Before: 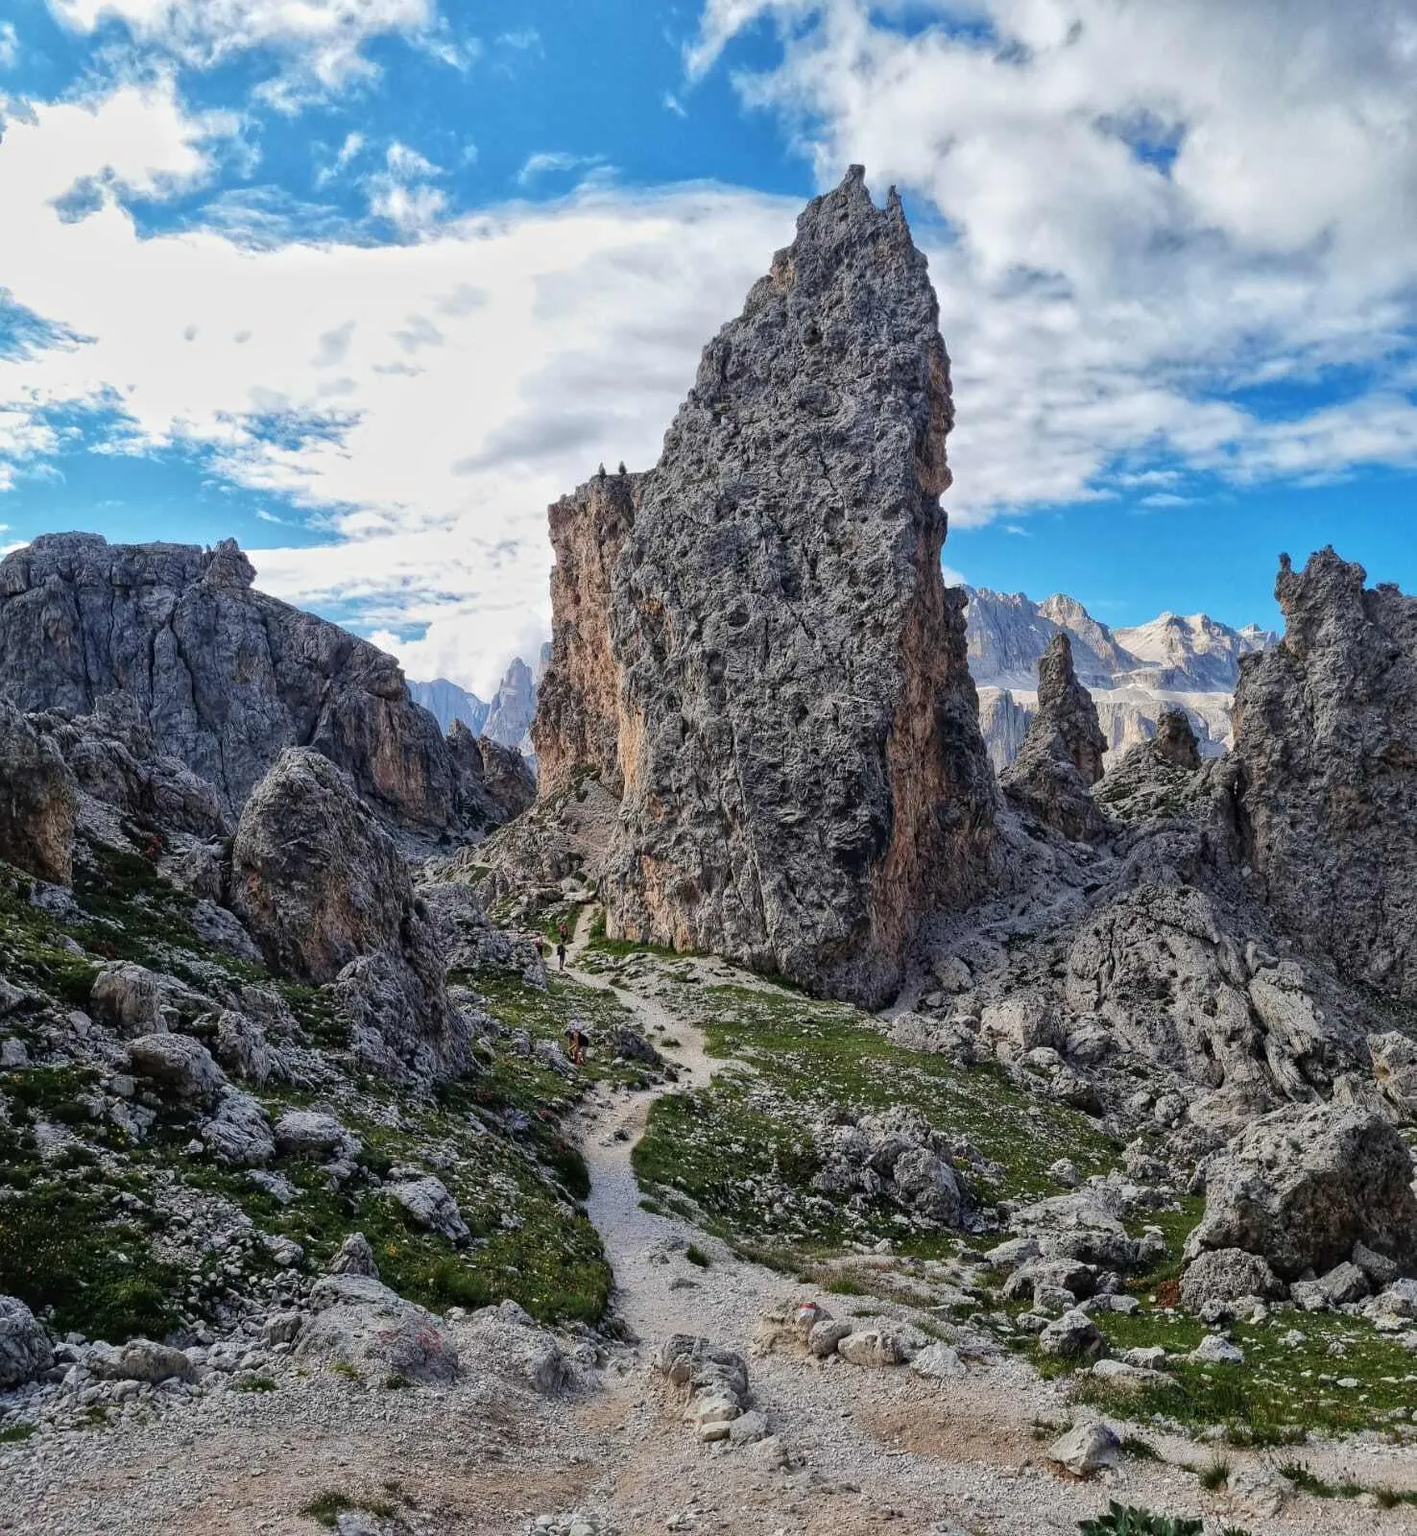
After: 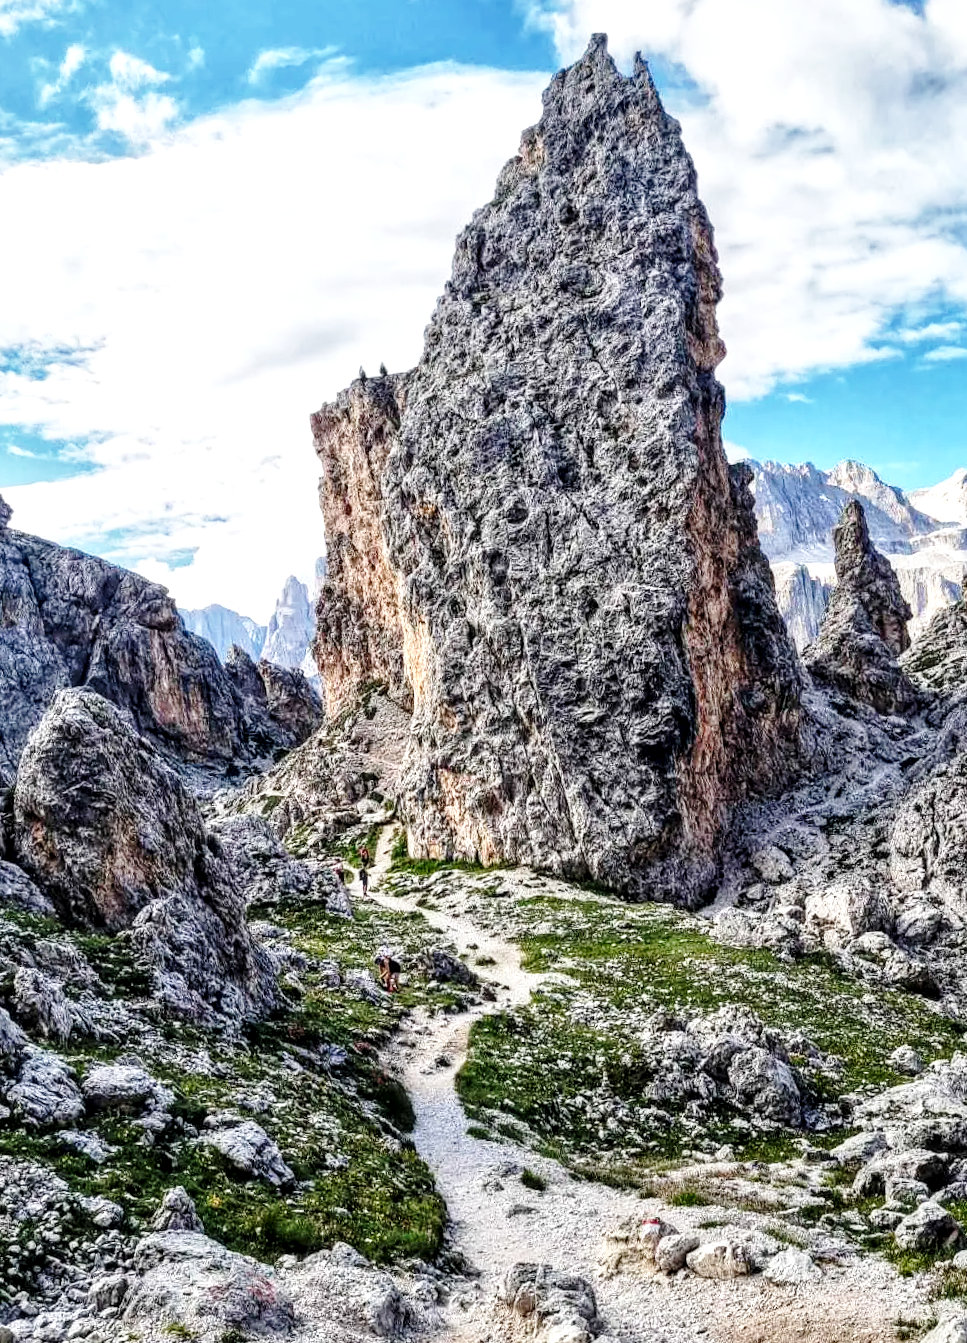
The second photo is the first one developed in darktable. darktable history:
rotate and perspective: rotation -5°, crop left 0.05, crop right 0.952, crop top 0.11, crop bottom 0.89
base curve: curves: ch0 [(0, 0) (0.028, 0.03) (0.121, 0.232) (0.46, 0.748) (0.859, 0.968) (1, 1)], preserve colors none
exposure: exposure 0.2 EV, compensate highlight preservation false
crop and rotate: left 15.546%, right 17.787%
local contrast: detail 150%
